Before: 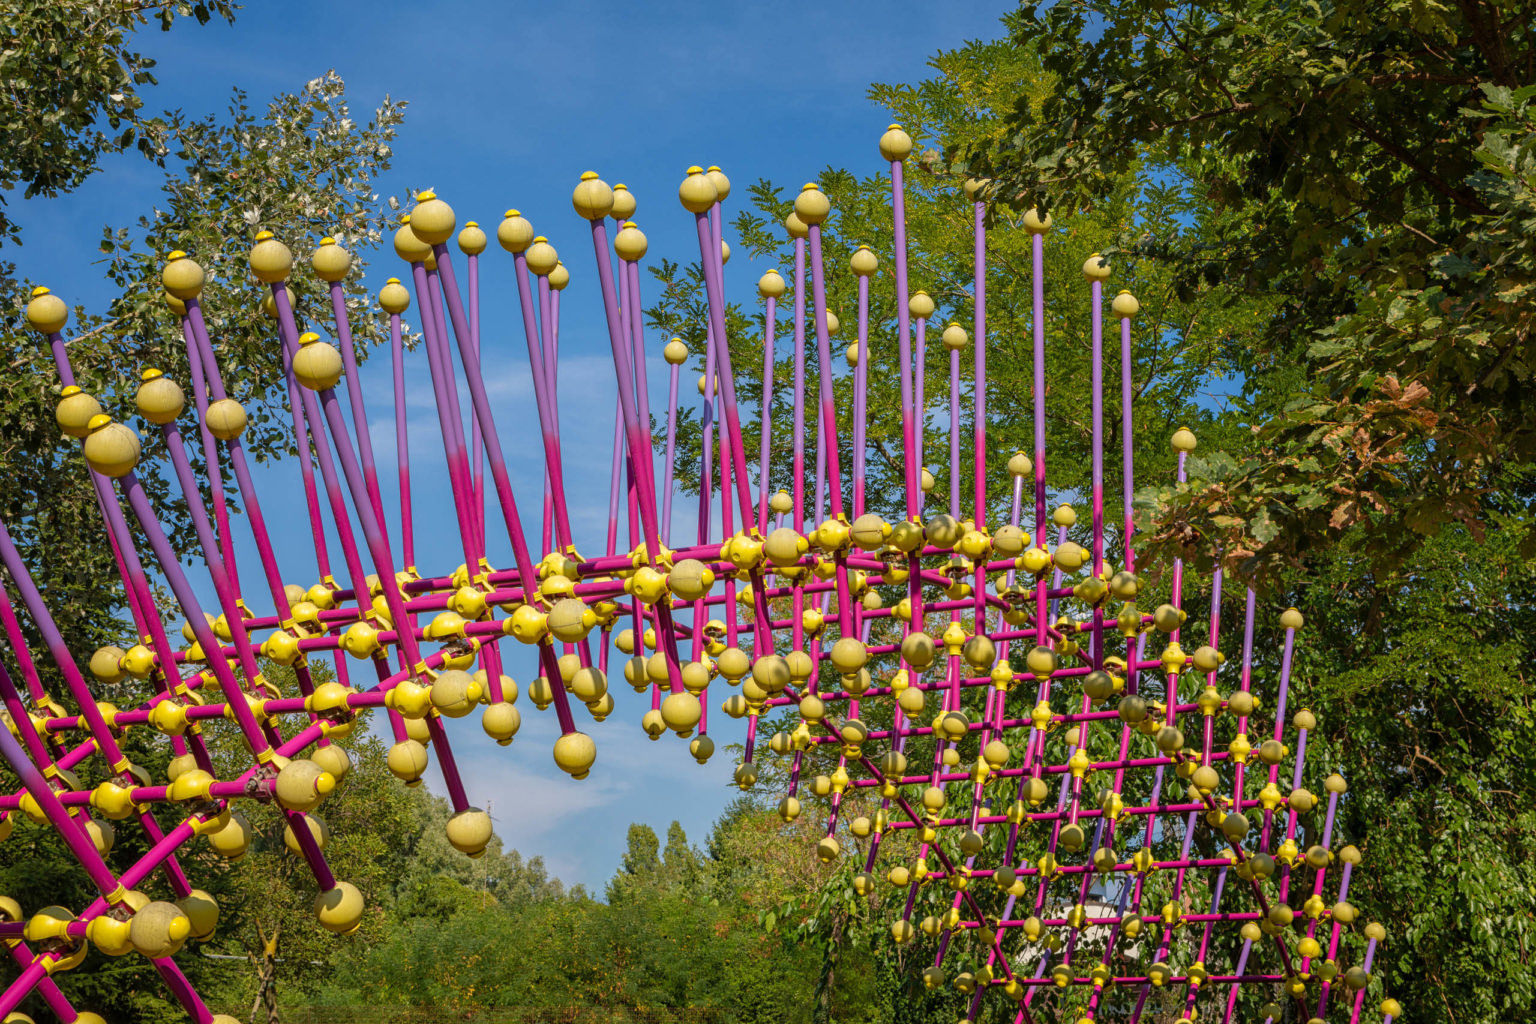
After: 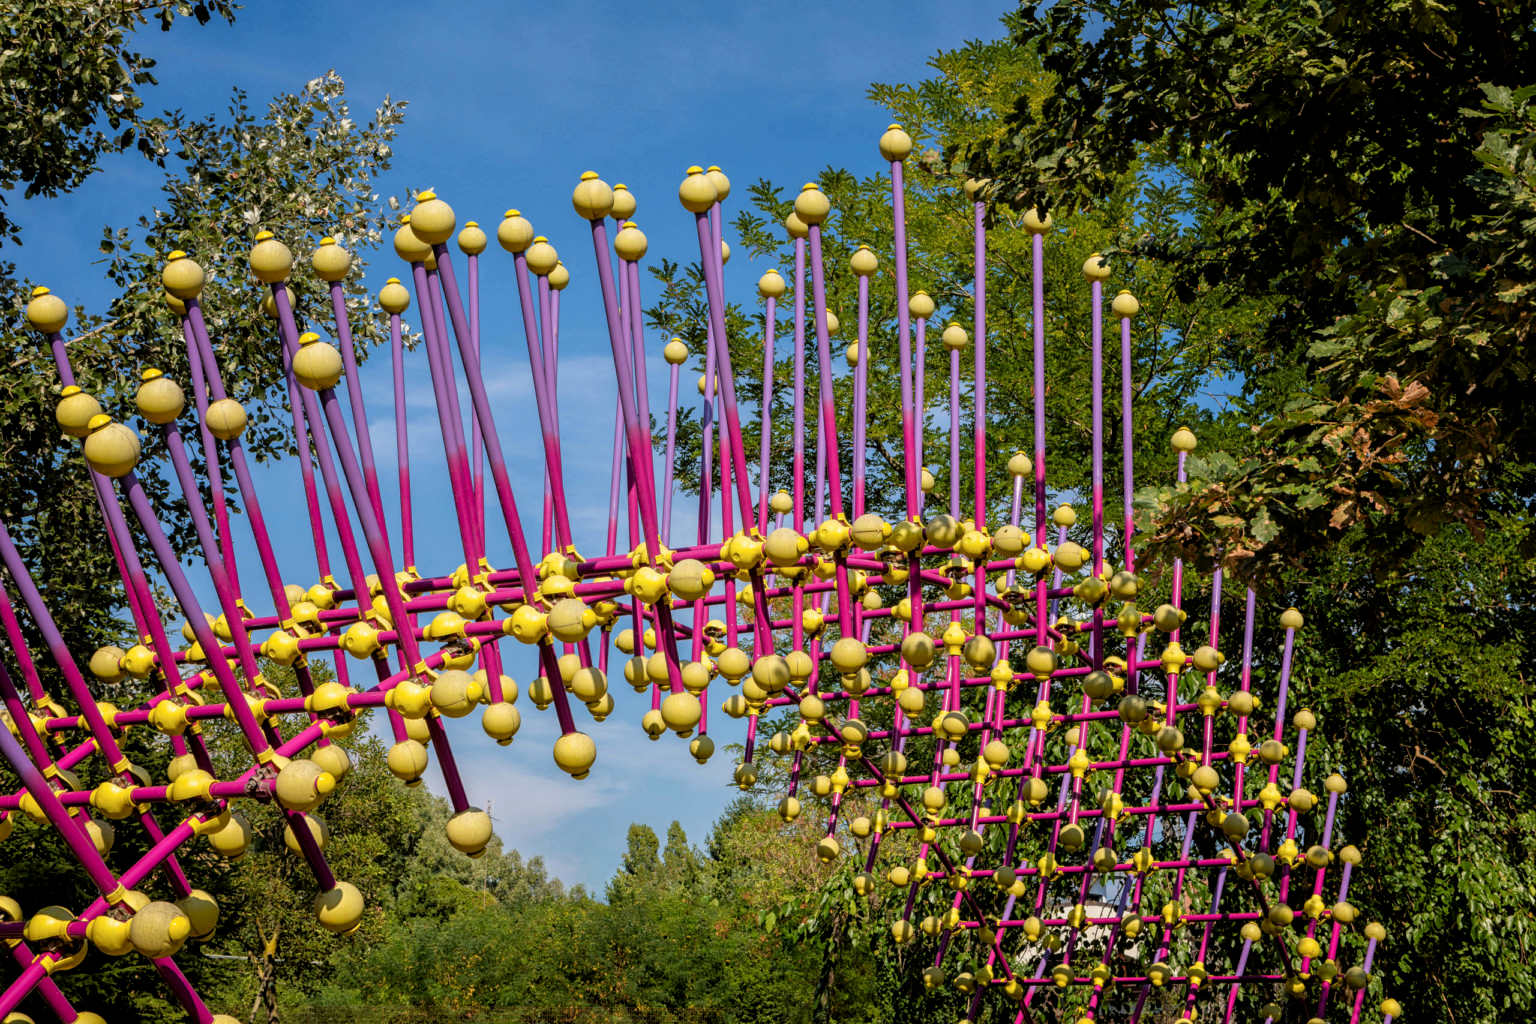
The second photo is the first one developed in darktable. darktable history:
filmic rgb: black relative exposure -4.93 EV, white relative exposure 2.84 EV, hardness 3.72
contrast brightness saturation: contrast 0.08, saturation 0.02
